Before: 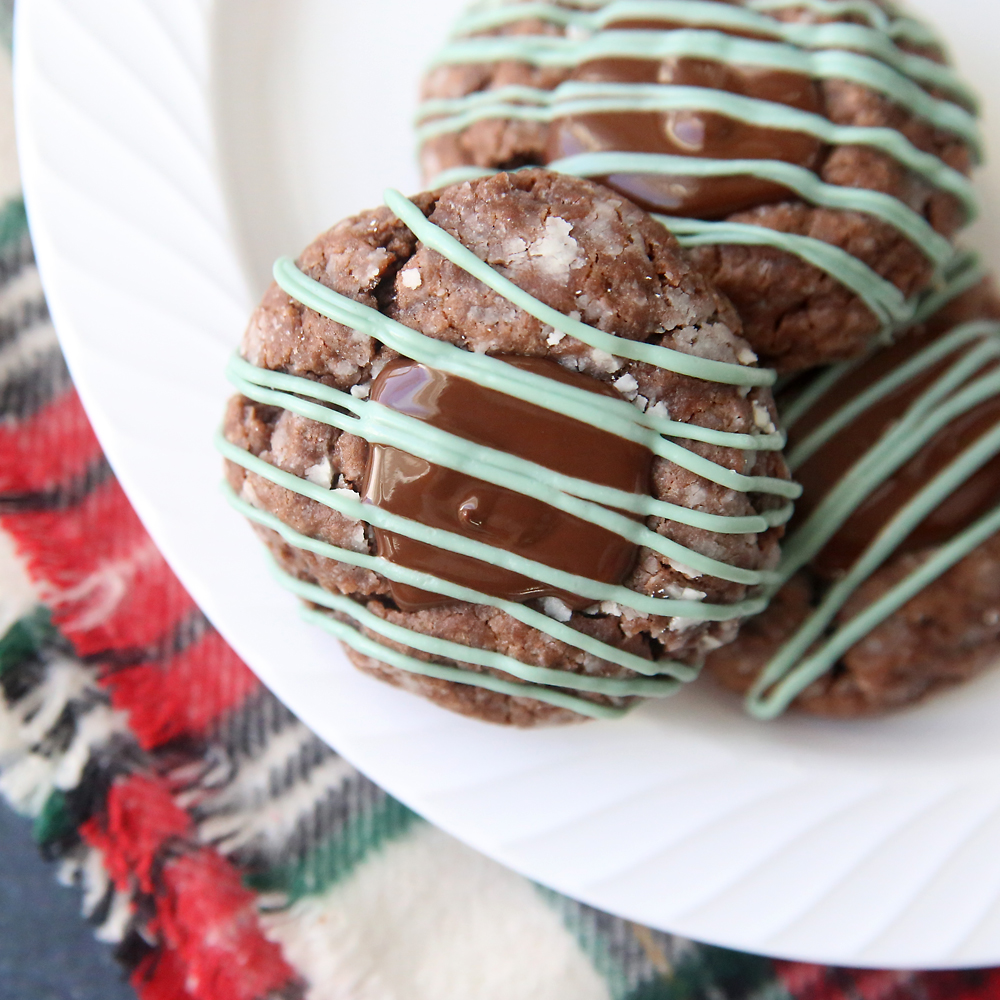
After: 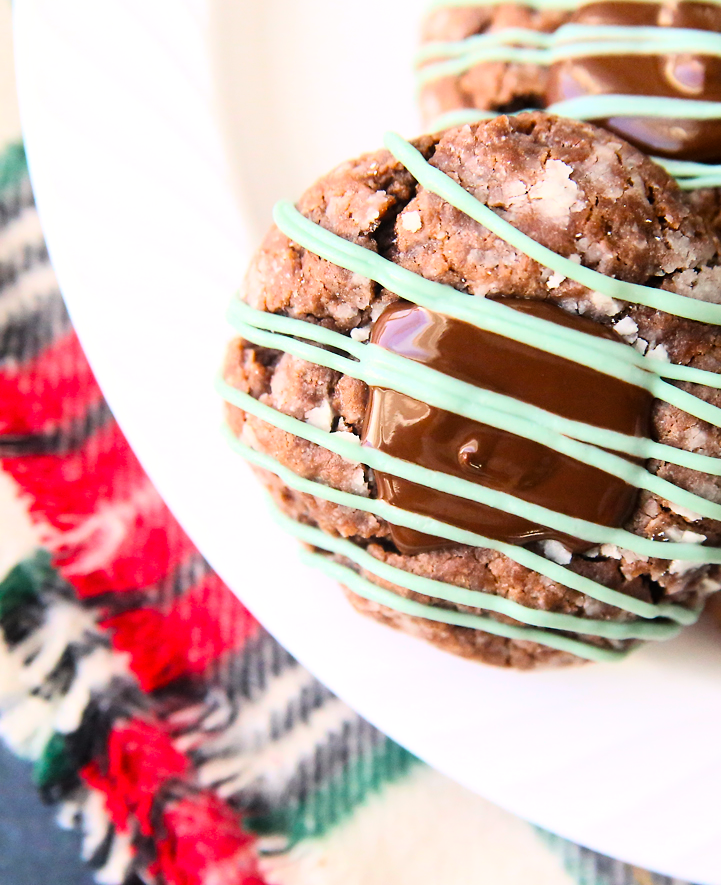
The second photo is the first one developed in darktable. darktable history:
crop: top 5.741%, right 27.877%, bottom 5.685%
tone equalizer: edges refinement/feathering 500, mask exposure compensation -1.57 EV, preserve details no
tone curve: curves: ch0 [(0, 0) (0.051, 0.021) (0.11, 0.069) (0.249, 0.235) (0.452, 0.526) (0.596, 0.713) (0.703, 0.83) (0.851, 0.938) (1, 1)]; ch1 [(0, 0) (0.1, 0.038) (0.318, 0.221) (0.413, 0.325) (0.443, 0.412) (0.483, 0.474) (0.503, 0.501) (0.516, 0.517) (0.548, 0.568) (0.569, 0.599) (0.594, 0.634) (0.666, 0.701) (1, 1)]; ch2 [(0, 0) (0.453, 0.435) (0.479, 0.476) (0.504, 0.5) (0.529, 0.537) (0.556, 0.583) (0.584, 0.618) (0.824, 0.815) (1, 1)], color space Lab, linked channels, preserve colors none
color balance rgb: highlights gain › luminance 7.482%, highlights gain › chroma 0.966%, highlights gain › hue 49.56°, perceptual saturation grading › global saturation 31.069%
